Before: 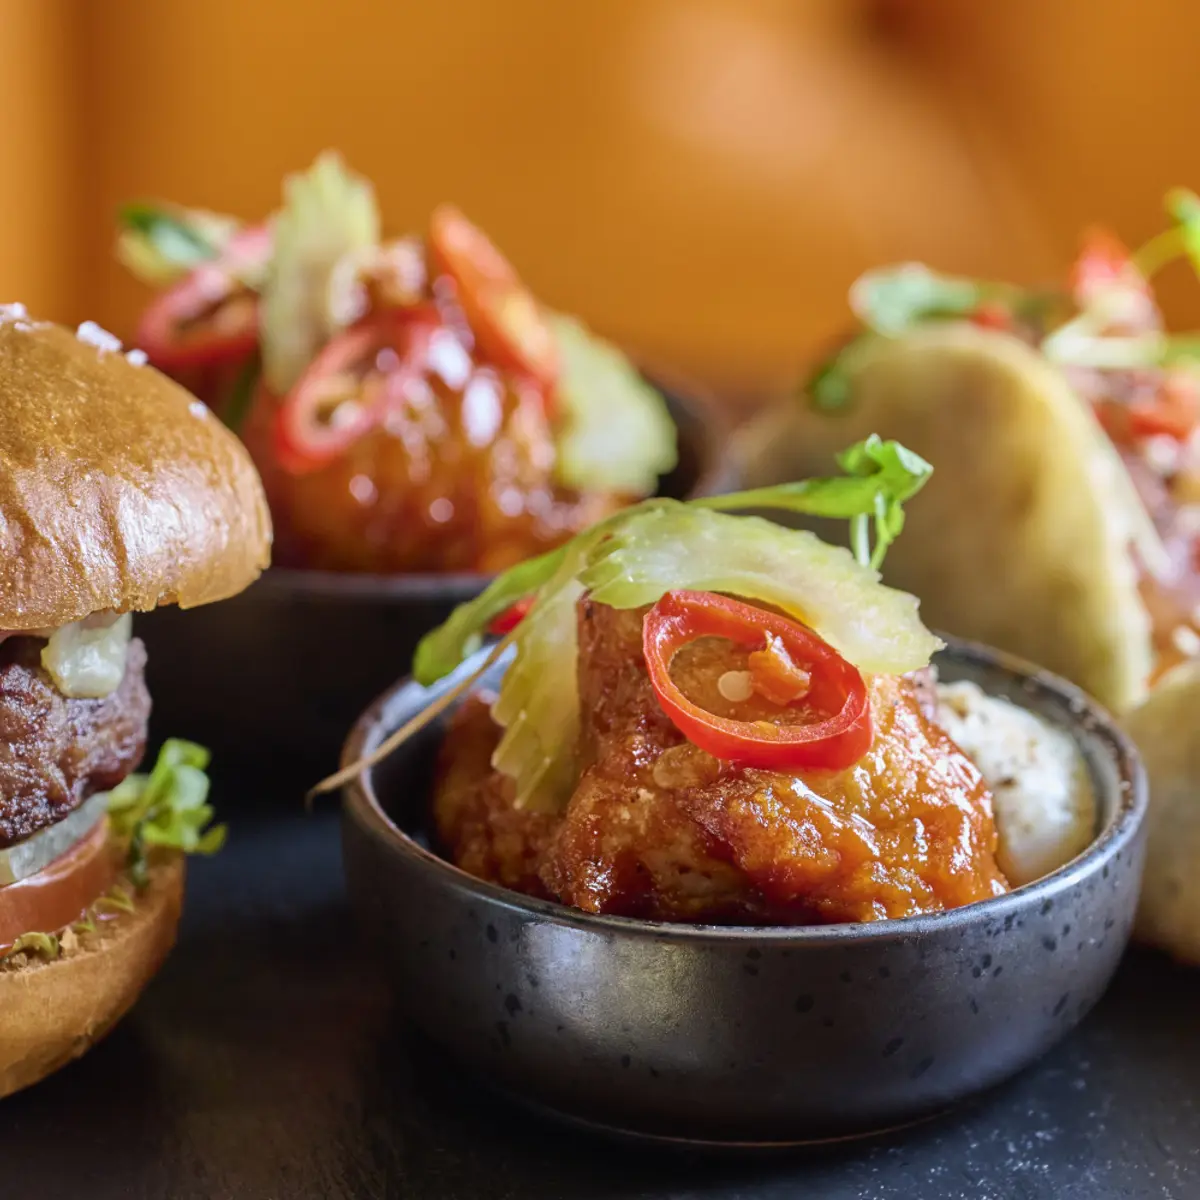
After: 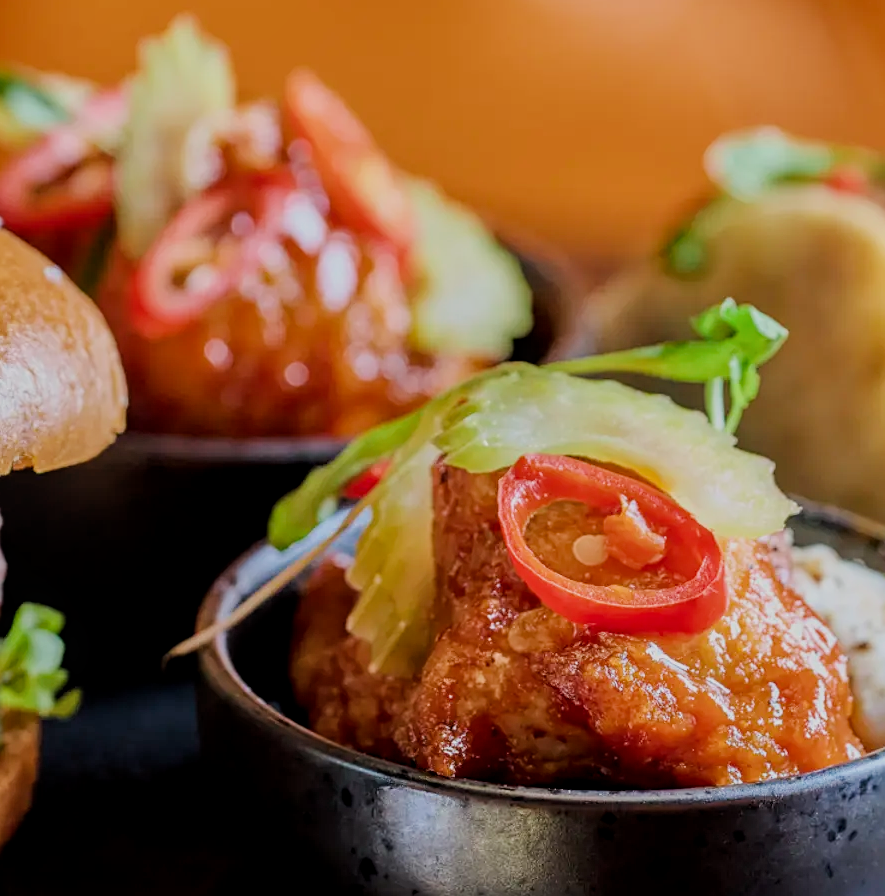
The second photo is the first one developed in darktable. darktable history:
sharpen: amount 0.213
crop and rotate: left 12.129%, top 11.408%, right 14.057%, bottom 13.885%
filmic rgb: black relative exposure -7.23 EV, white relative exposure 5.39 EV, hardness 3.02
local contrast: on, module defaults
